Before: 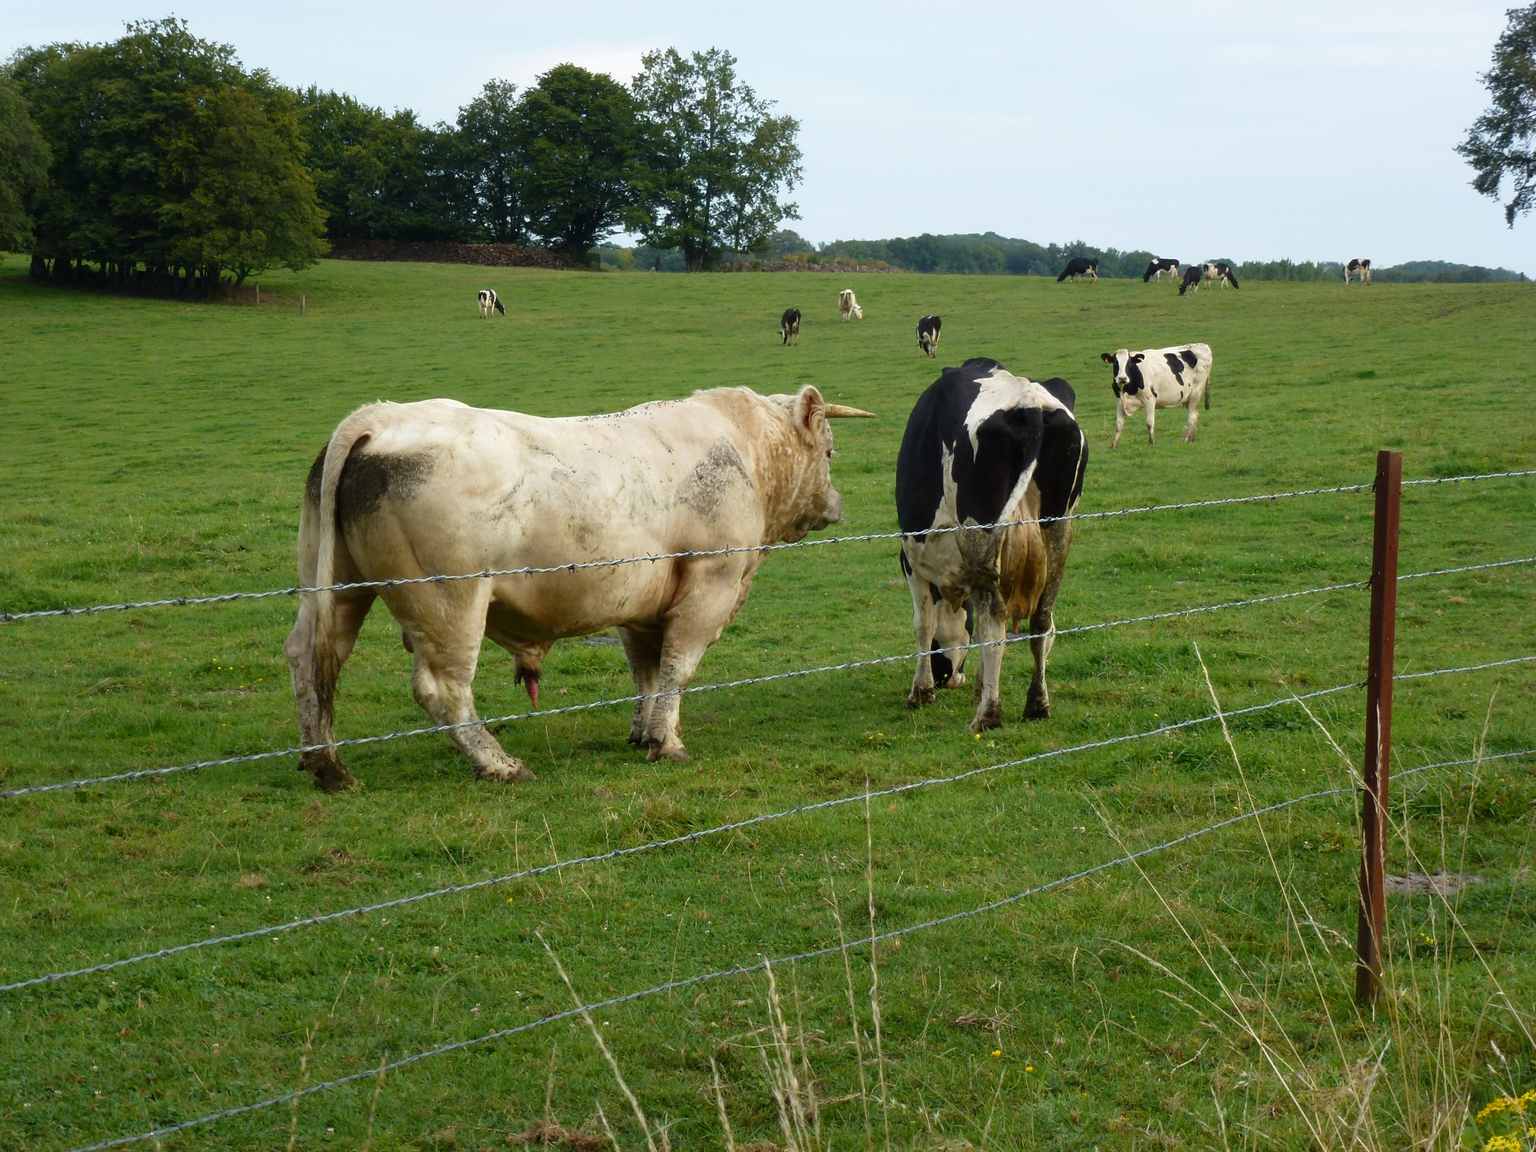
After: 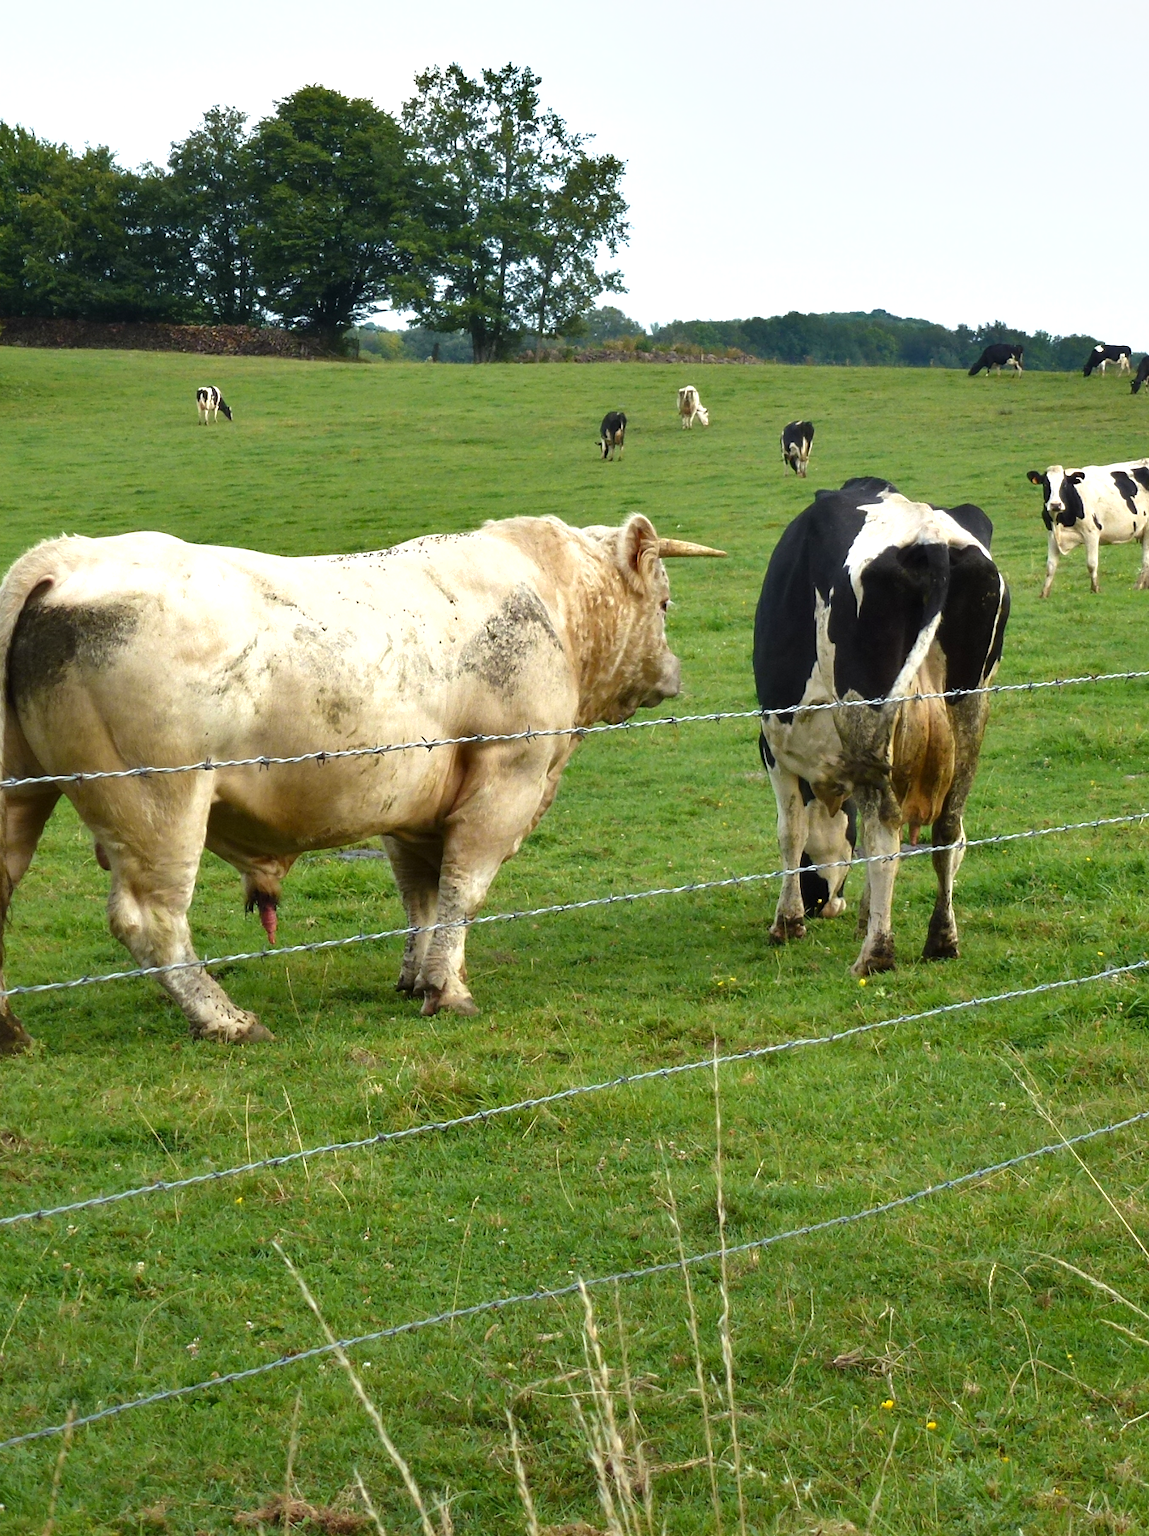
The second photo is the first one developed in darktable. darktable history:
exposure: exposure 0.603 EV, compensate highlight preservation false
crop: left 21.582%, right 22.279%
shadows and highlights: low approximation 0.01, soften with gaussian
